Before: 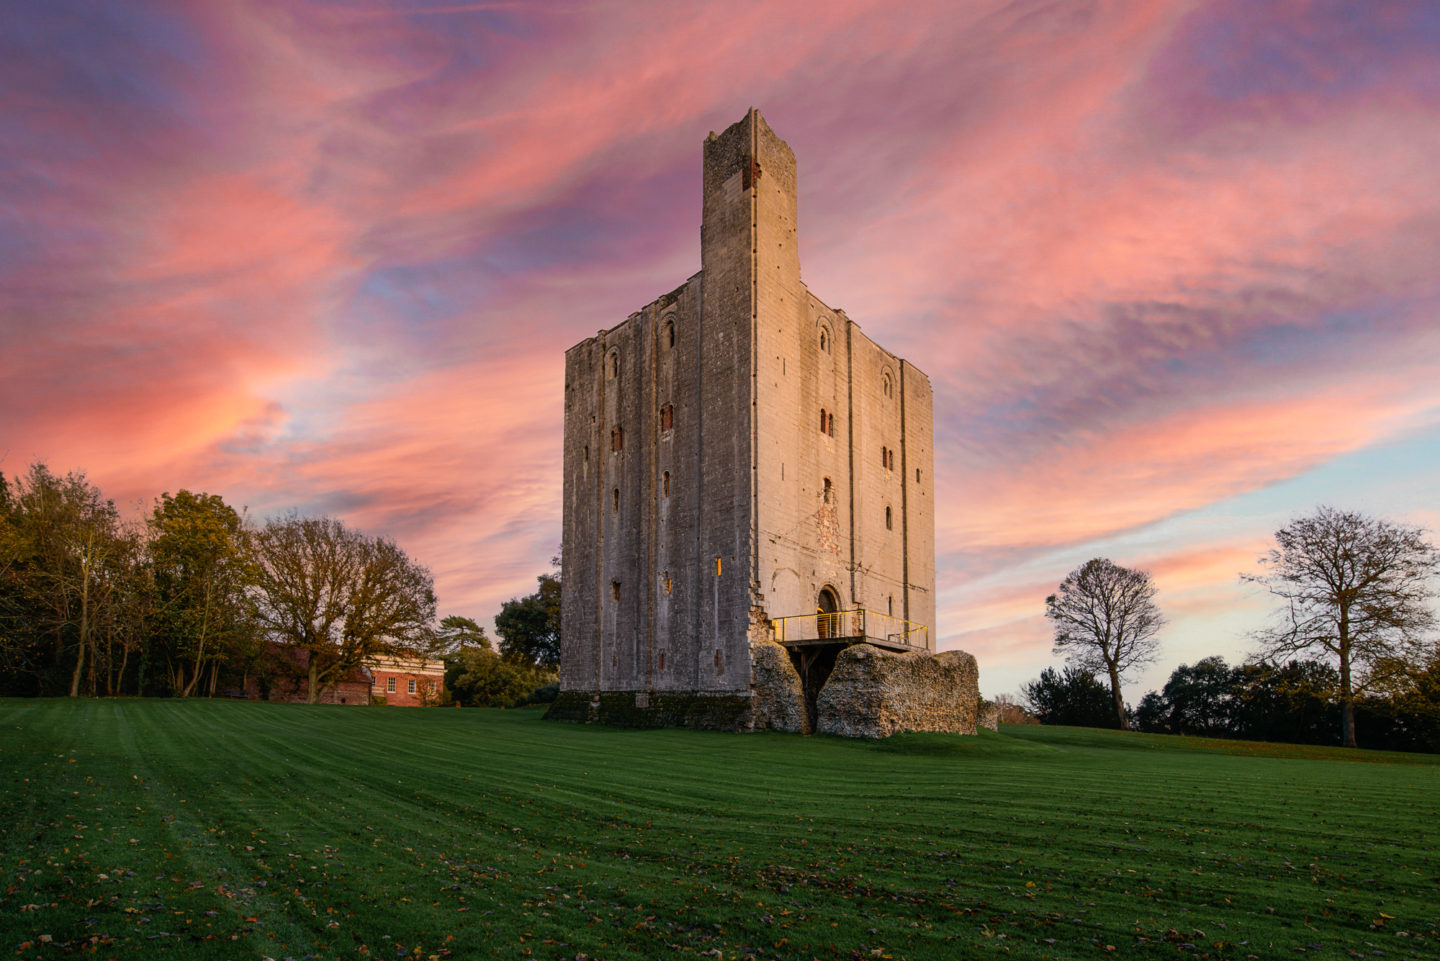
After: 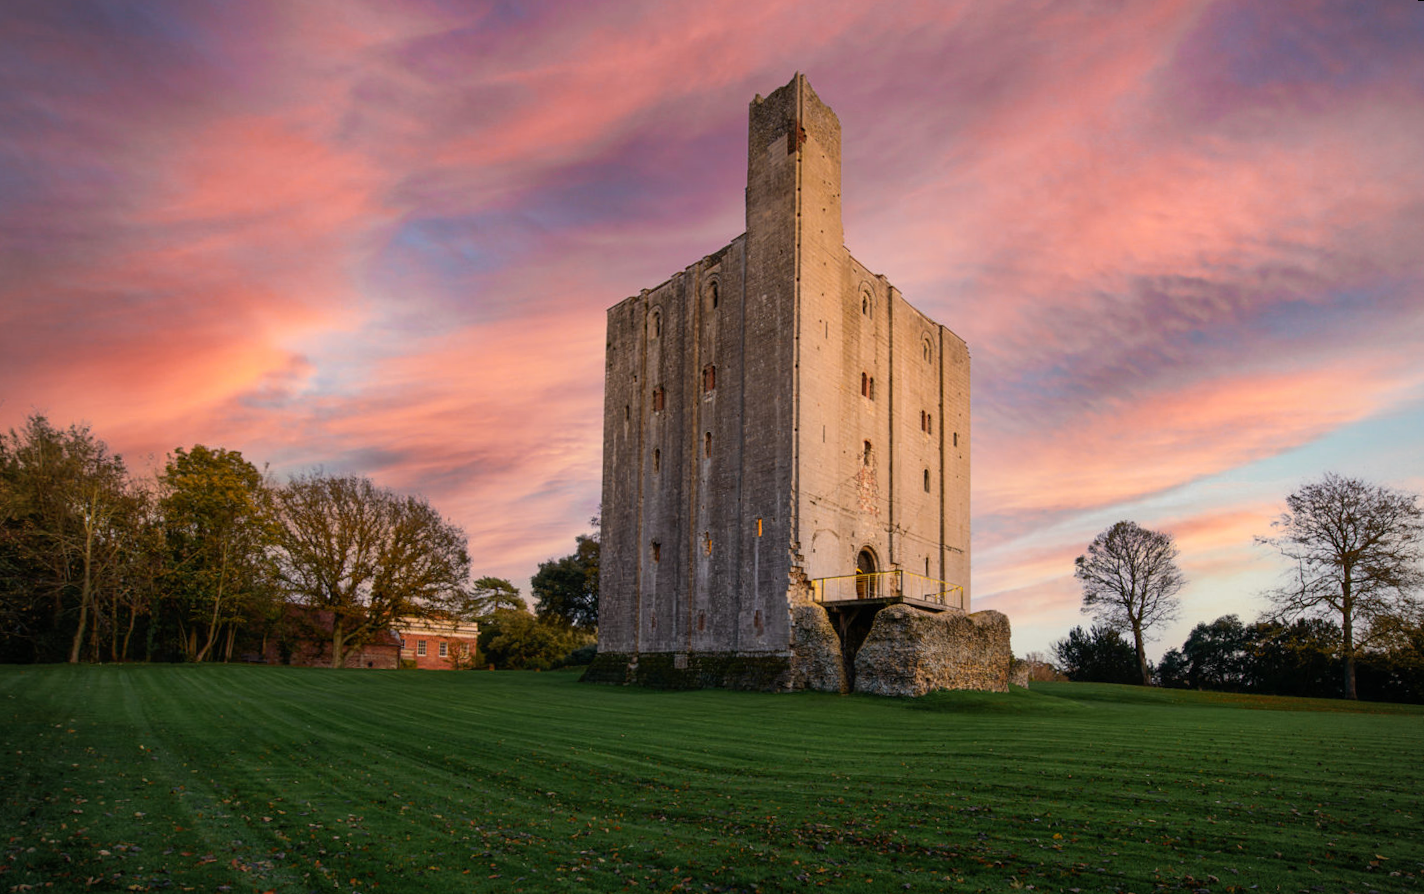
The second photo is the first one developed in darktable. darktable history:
rotate and perspective: rotation 0.679°, lens shift (horizontal) 0.136, crop left 0.009, crop right 0.991, crop top 0.078, crop bottom 0.95
vignetting: fall-off radius 81.94%
